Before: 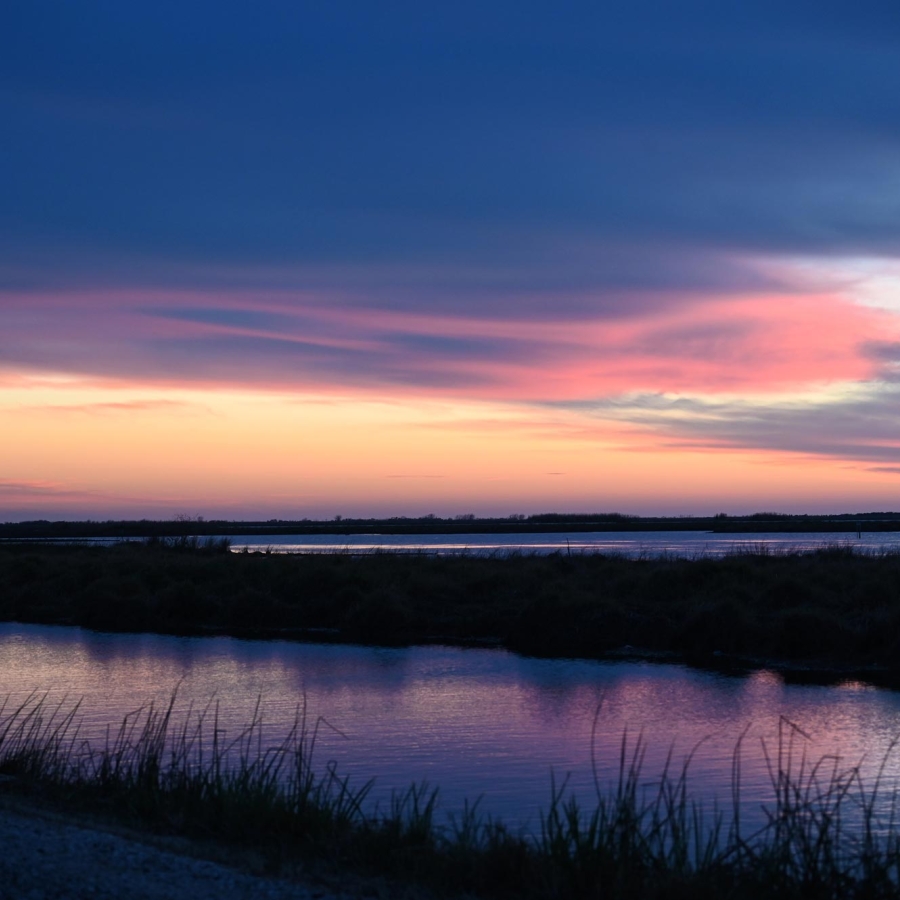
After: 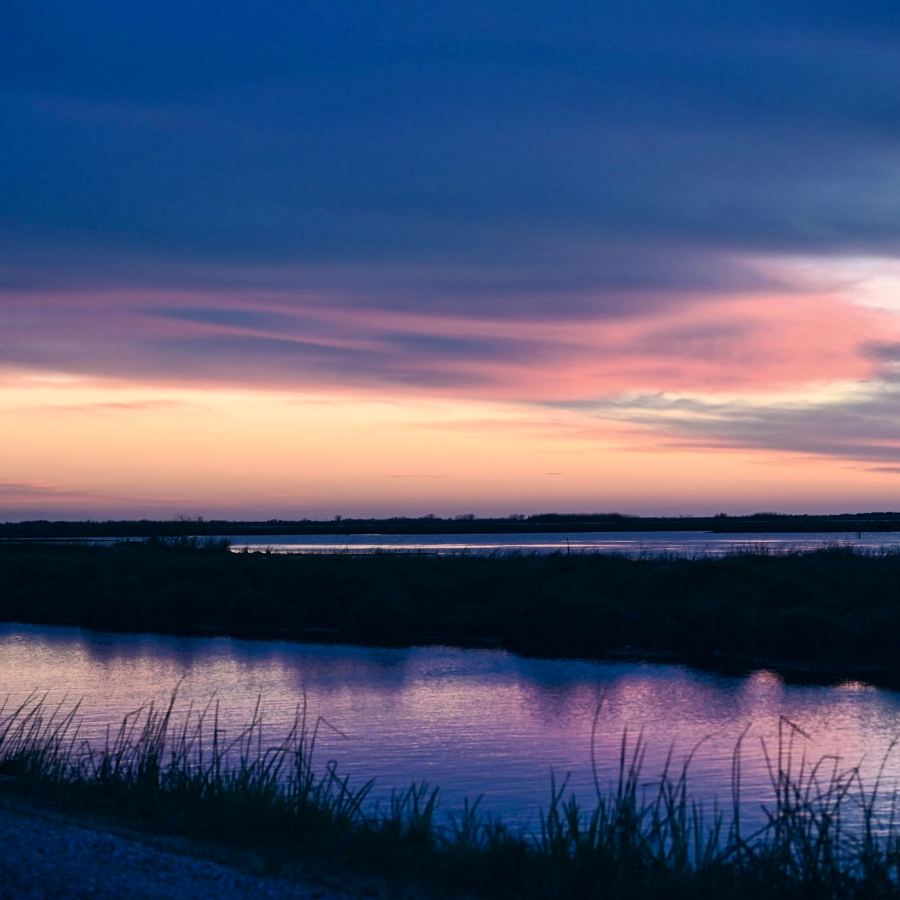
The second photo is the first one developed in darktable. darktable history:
color balance rgb: linear chroma grading › global chroma 14.463%, perceptual saturation grading › global saturation 20%, perceptual saturation grading › highlights -25.617%, perceptual saturation grading › shadows 25.105%, global vibrance 20%
tone equalizer: edges refinement/feathering 500, mask exposure compensation -1.57 EV, preserve details no
color correction: highlights a* 5.45, highlights b* 5.3, shadows a* -4.17, shadows b* -5.29
shadows and highlights: soften with gaussian
contrast brightness saturation: contrast 0.096, saturation -0.362
color calibration: illuminant same as pipeline (D50), adaptation XYZ, x 0.346, y 0.359, temperature 5011.51 K
exposure: exposure 0.014 EV, compensate highlight preservation false
